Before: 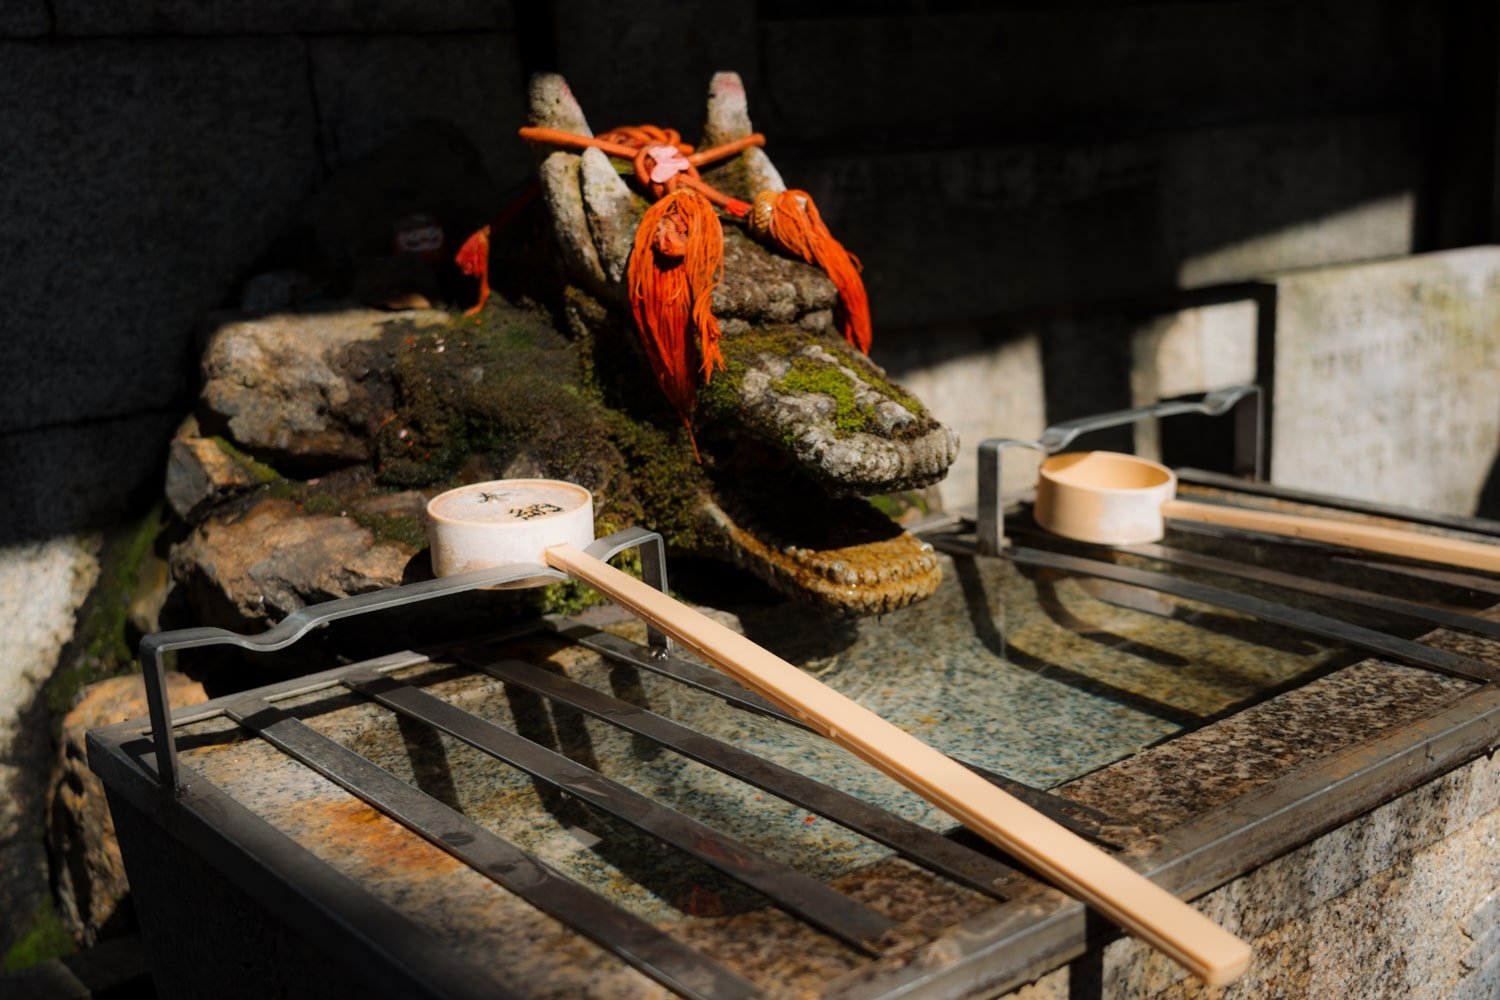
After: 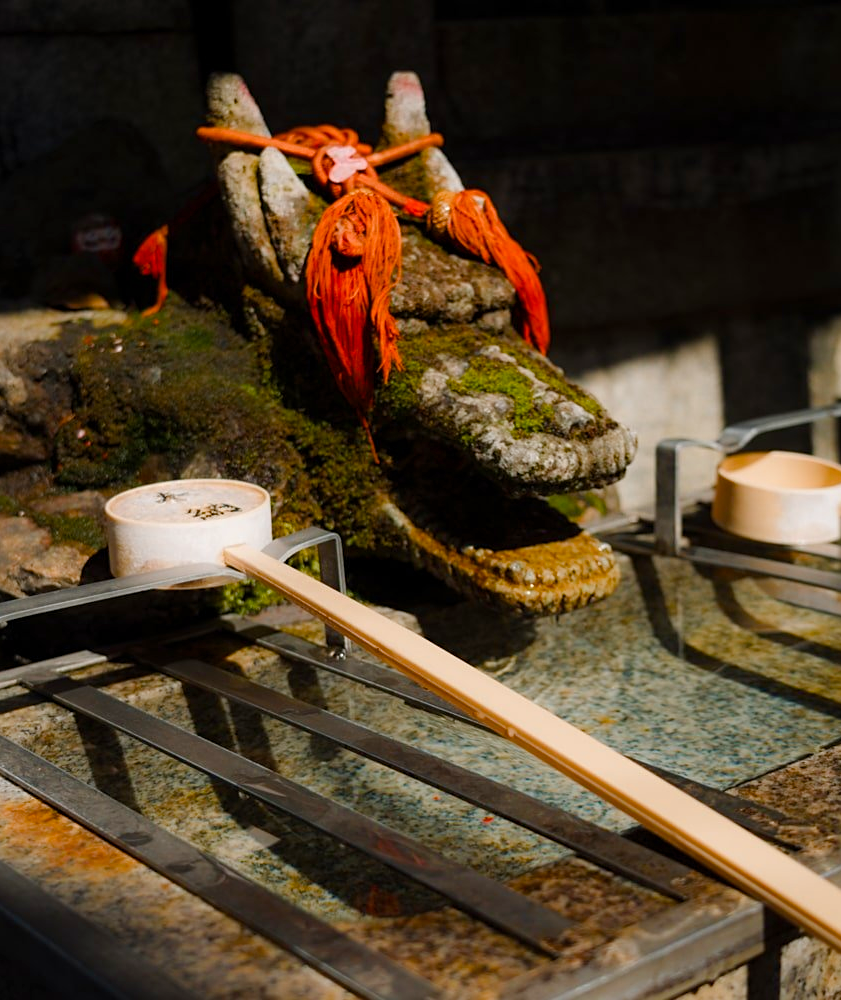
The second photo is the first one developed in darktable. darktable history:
crop: left 21.5%, right 22.43%
sharpen: amount 0.201
color balance rgb: linear chroma grading › shadows -2.743%, linear chroma grading › highlights -3.449%, perceptual saturation grading › global saturation -0.065%, perceptual saturation grading › highlights -17.455%, perceptual saturation grading › mid-tones 32.496%, perceptual saturation grading › shadows 50.378%, perceptual brilliance grading › global brilliance 2.984%, perceptual brilliance grading › highlights -2.842%, perceptual brilliance grading › shadows 2.85%
